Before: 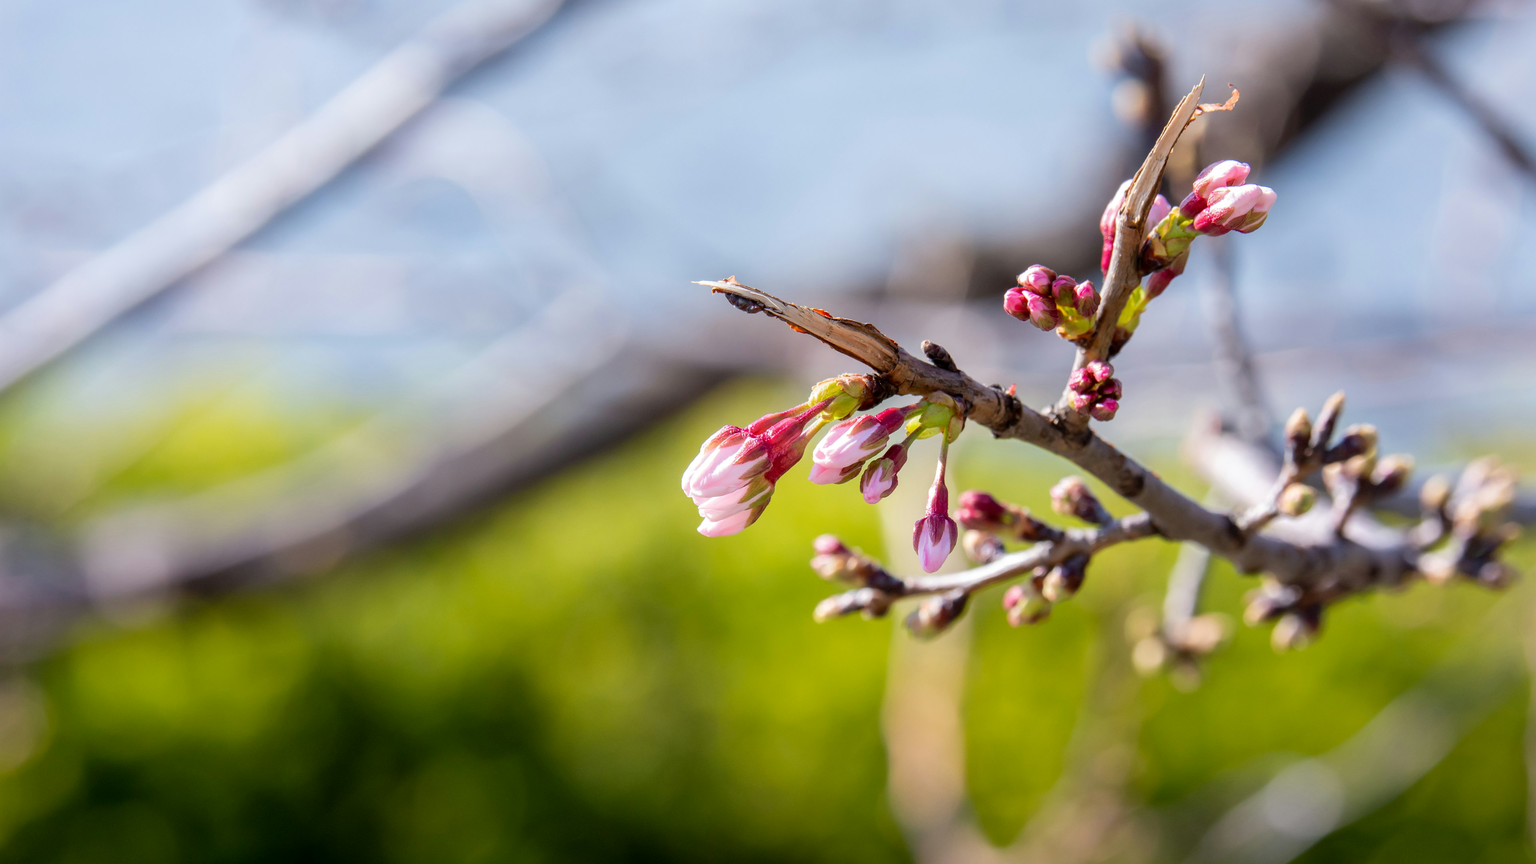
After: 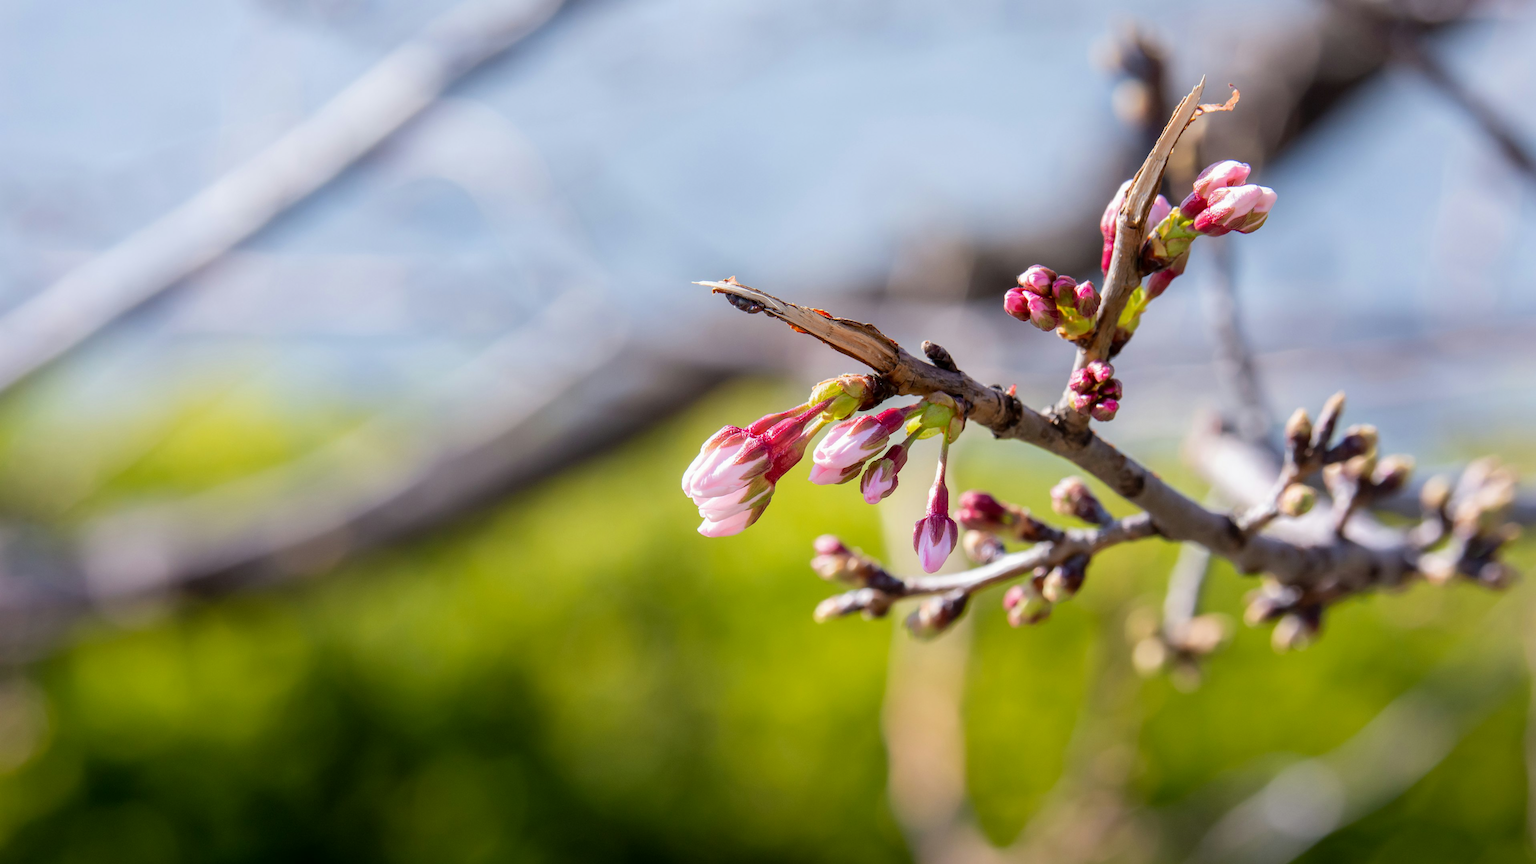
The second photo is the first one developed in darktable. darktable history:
exposure: exposure -0.041 EV, compensate exposure bias true, compensate highlight preservation false
